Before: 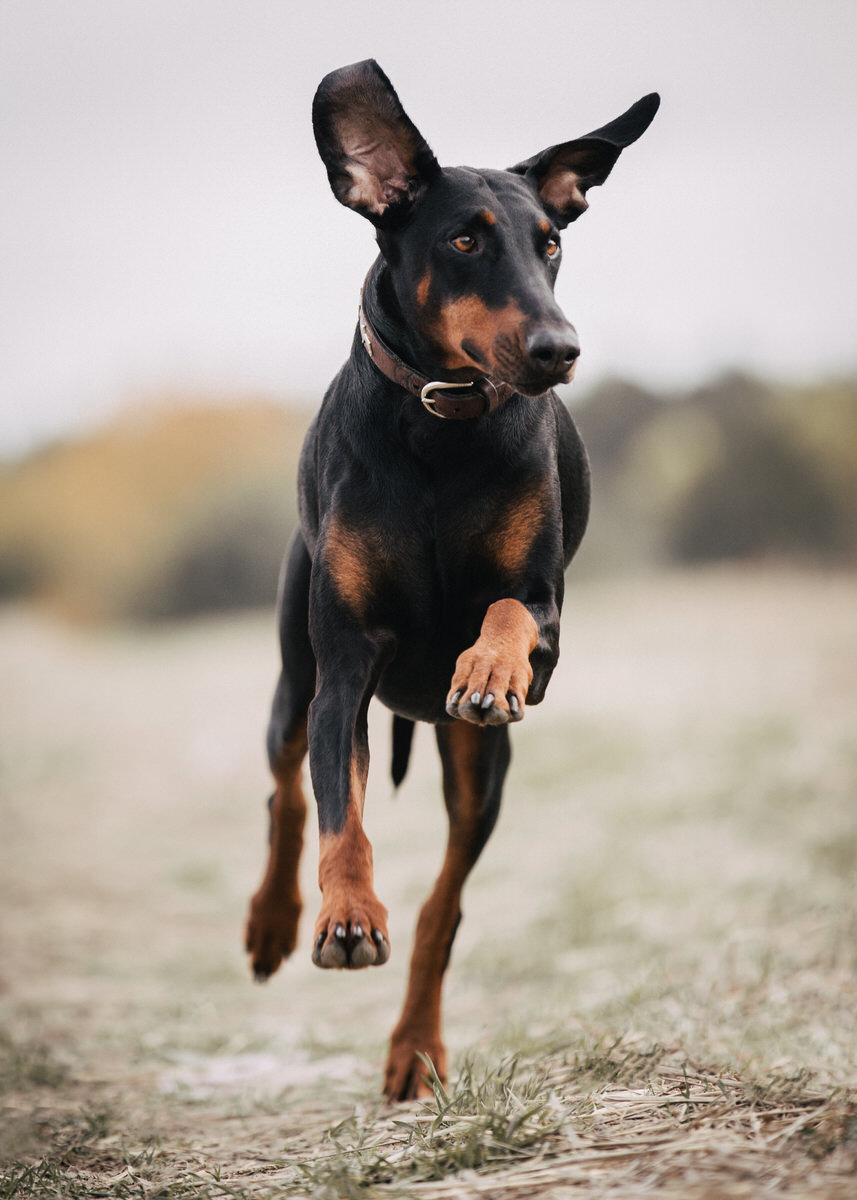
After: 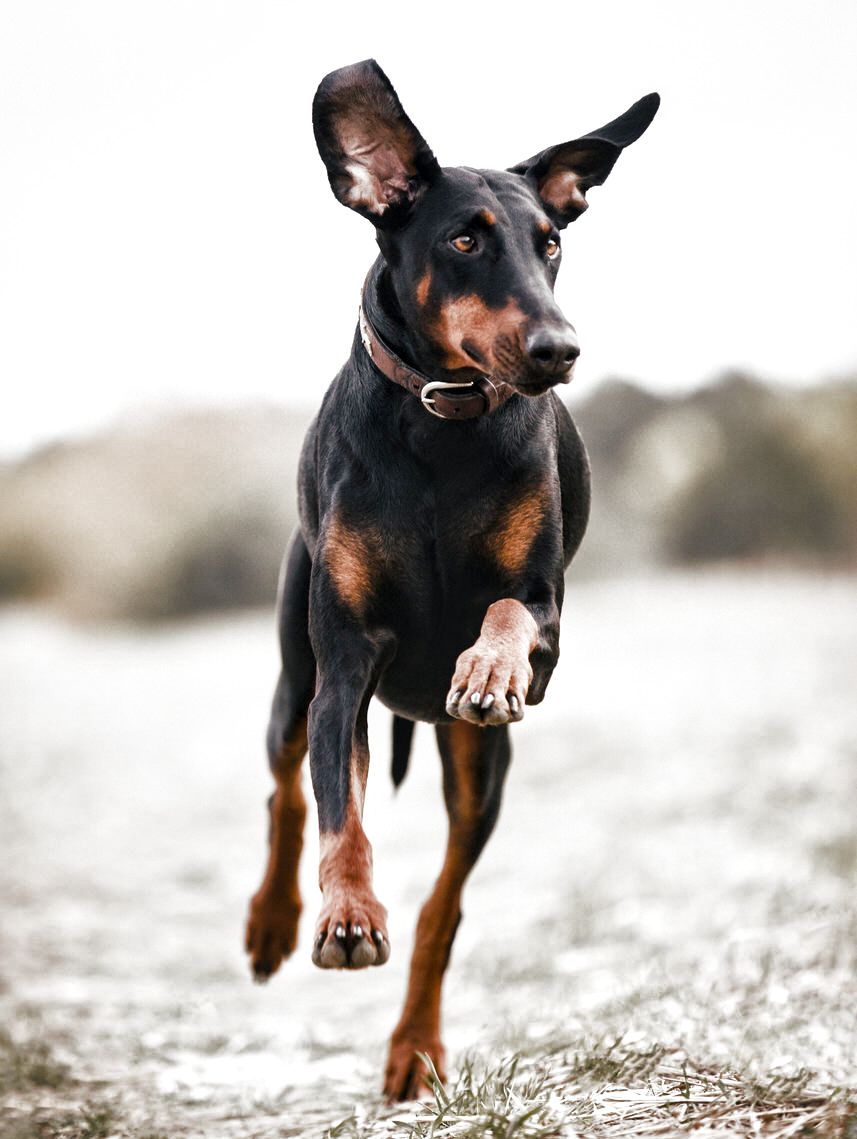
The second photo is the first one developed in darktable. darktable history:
crop and rotate: top 0.008%, bottom 5.056%
exposure: black level correction 0, exposure 0.697 EV, compensate exposure bias true, compensate highlight preservation false
color balance rgb: global offset › luminance 0.243%, perceptual saturation grading › global saturation 20%, perceptual saturation grading › highlights -24.762%, perceptual saturation grading › shadows 25.47%, global vibrance 20%
local contrast: mode bilateral grid, contrast 21, coarseness 19, detail 162%, midtone range 0.2
filmic rgb: black relative exposure -11.39 EV, white relative exposure 3.22 EV, hardness 6.8, preserve chrominance RGB euclidean norm (legacy), color science v4 (2020)
